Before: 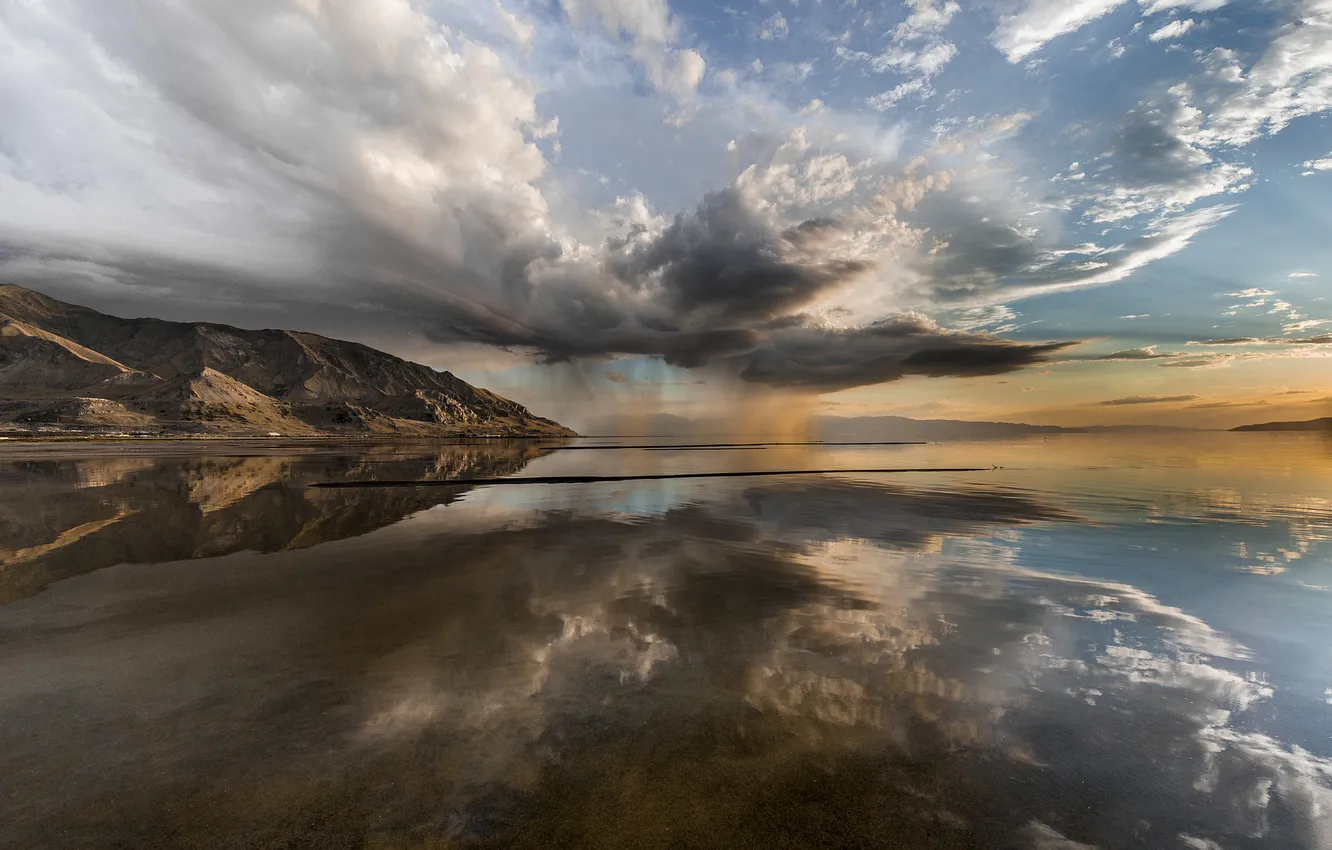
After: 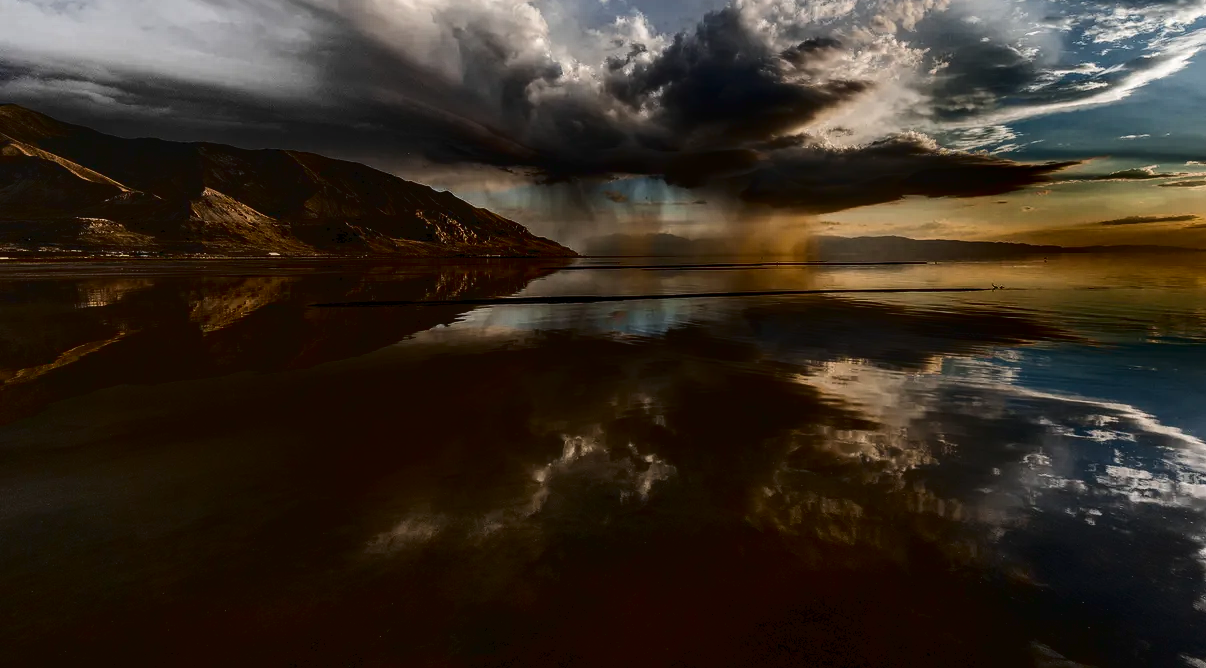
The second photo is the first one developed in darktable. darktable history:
local contrast: on, module defaults
crop: top 21.179%, right 9.445%, bottom 0.221%
tone curve: curves: ch0 [(0, 0) (0.003, 0.035) (0.011, 0.035) (0.025, 0.035) (0.044, 0.046) (0.069, 0.063) (0.1, 0.084) (0.136, 0.123) (0.177, 0.174) (0.224, 0.232) (0.277, 0.304) (0.335, 0.387) (0.399, 0.476) (0.468, 0.566) (0.543, 0.639) (0.623, 0.714) (0.709, 0.776) (0.801, 0.851) (0.898, 0.921) (1, 1)], color space Lab, independent channels, preserve colors none
contrast brightness saturation: contrast 0.093, brightness -0.58, saturation 0.169
